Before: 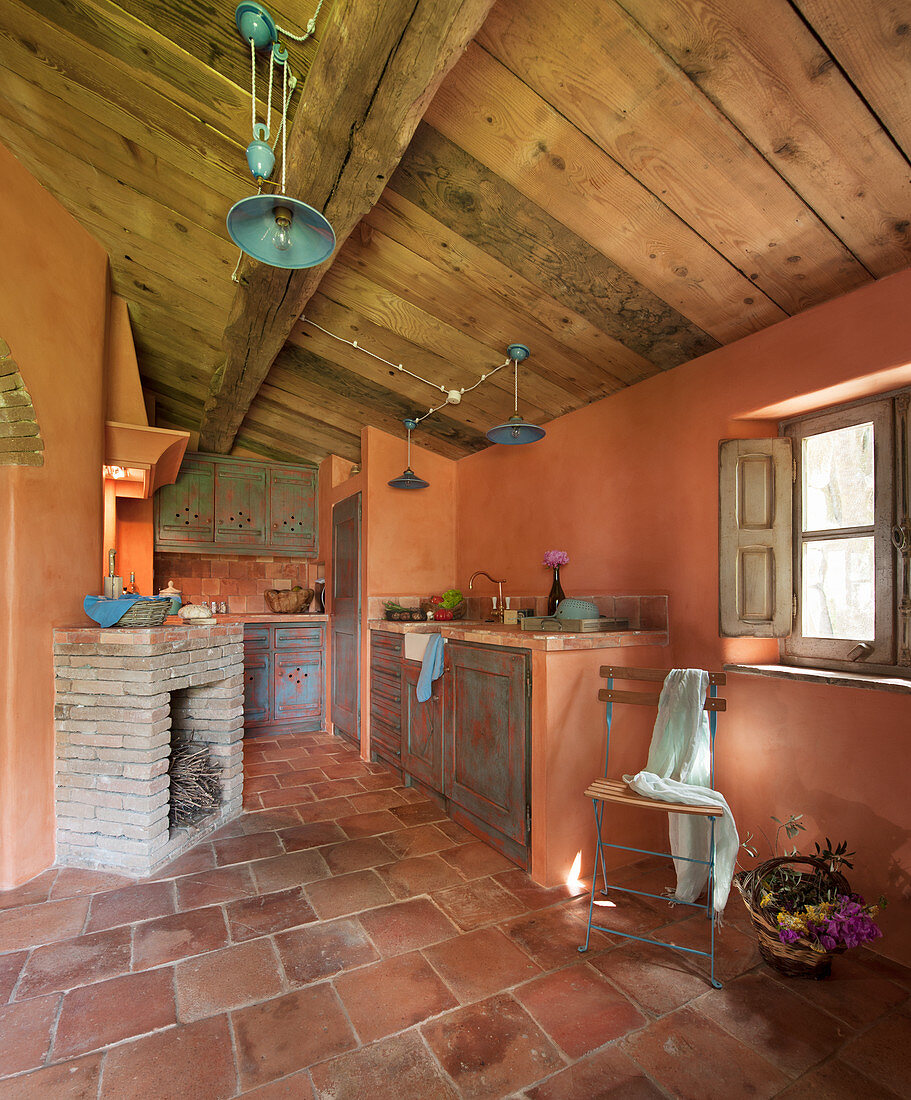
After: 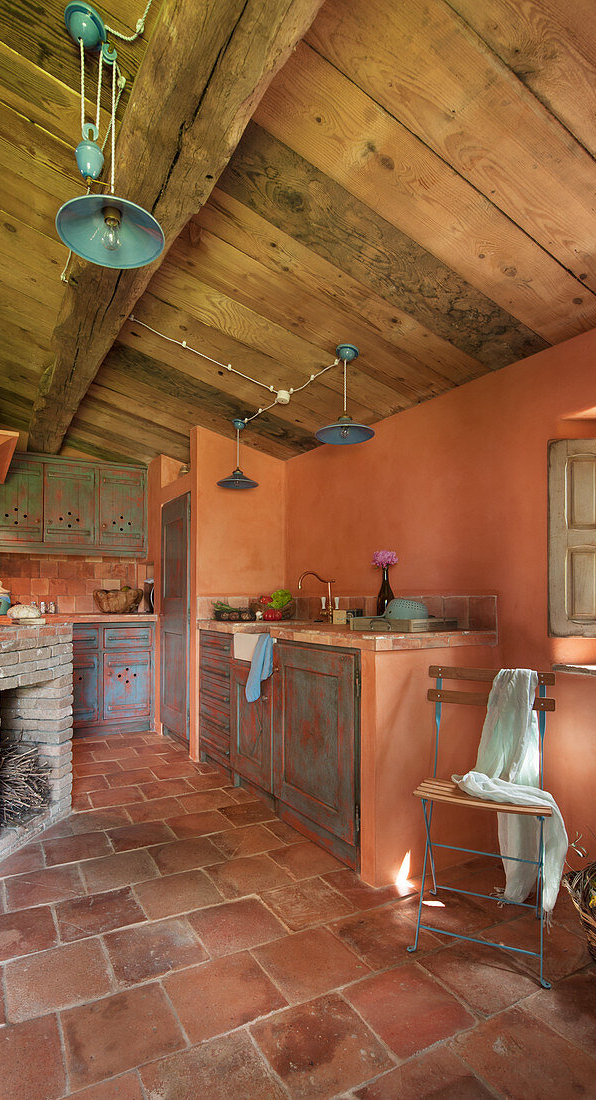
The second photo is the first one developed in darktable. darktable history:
crop and rotate: left 18.861%, right 15.622%
